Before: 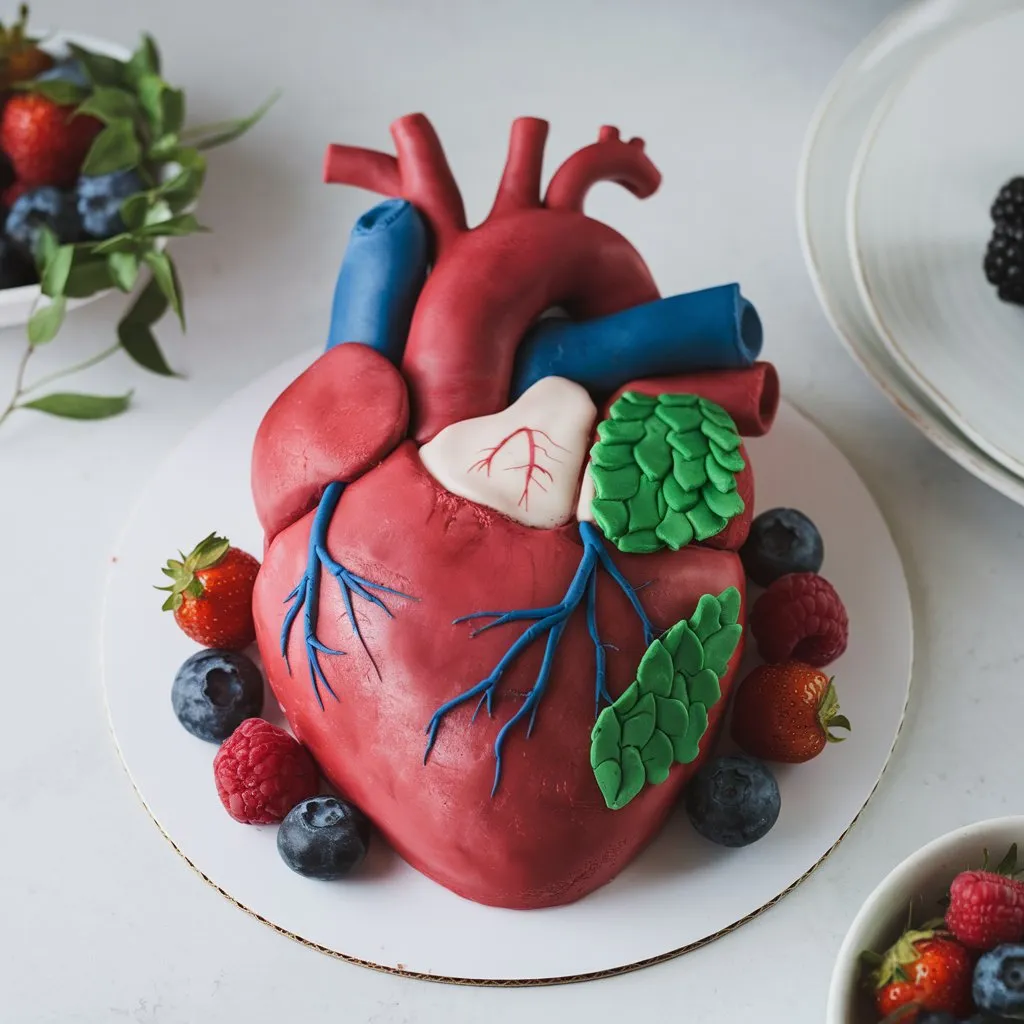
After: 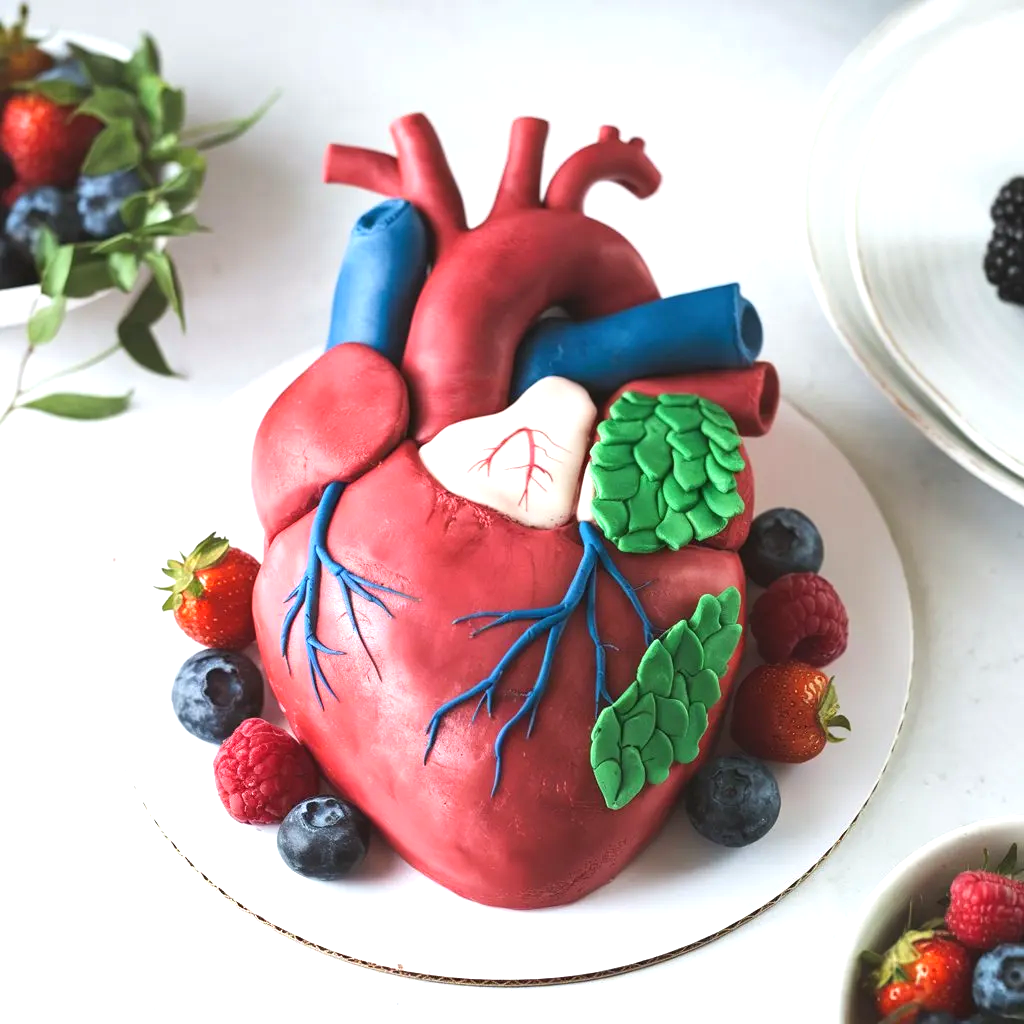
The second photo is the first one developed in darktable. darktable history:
exposure: black level correction -0.001, exposure 0.907 EV, compensate highlight preservation false
